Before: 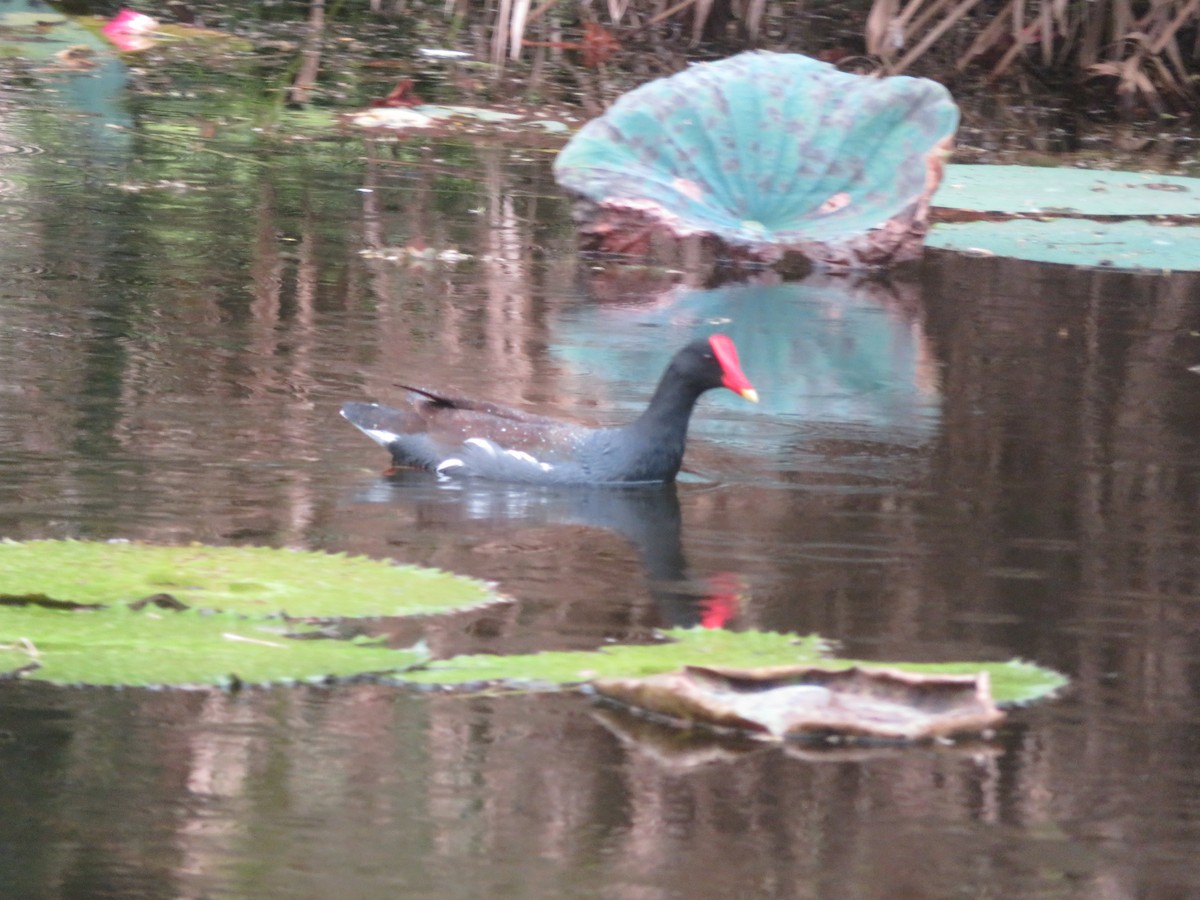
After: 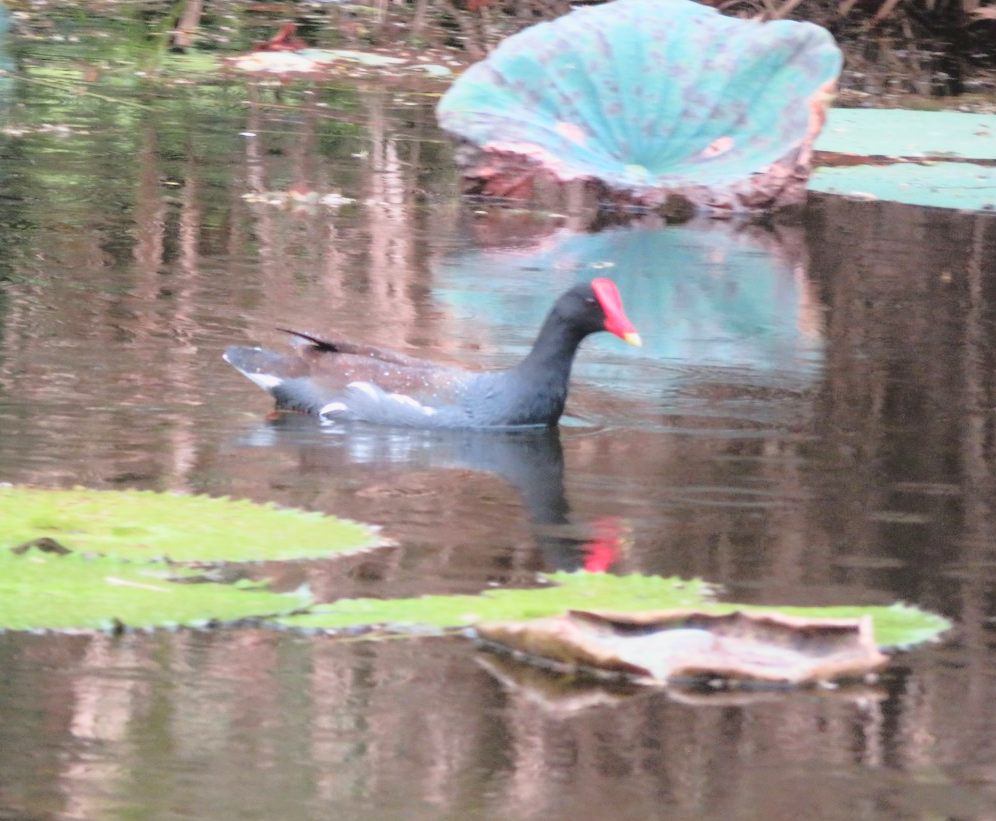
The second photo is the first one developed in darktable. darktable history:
crop: left 9.8%, top 6.301%, right 7.171%, bottom 2.428%
tone curve: curves: ch0 [(0, 0.029) (0.168, 0.142) (0.359, 0.44) (0.469, 0.544) (0.634, 0.722) (0.858, 0.903) (1, 0.968)]; ch1 [(0, 0) (0.437, 0.453) (0.472, 0.47) (0.502, 0.502) (0.54, 0.534) (0.57, 0.592) (0.618, 0.66) (0.699, 0.749) (0.859, 0.899) (1, 1)]; ch2 [(0, 0) (0.33, 0.301) (0.421, 0.443) (0.476, 0.498) (0.505, 0.503) (0.547, 0.557) (0.586, 0.634) (0.608, 0.676) (1, 1)], color space Lab, linked channels, preserve colors none
shadows and highlights: shadows 20.15, highlights -20.07, soften with gaussian
exposure: compensate highlight preservation false
